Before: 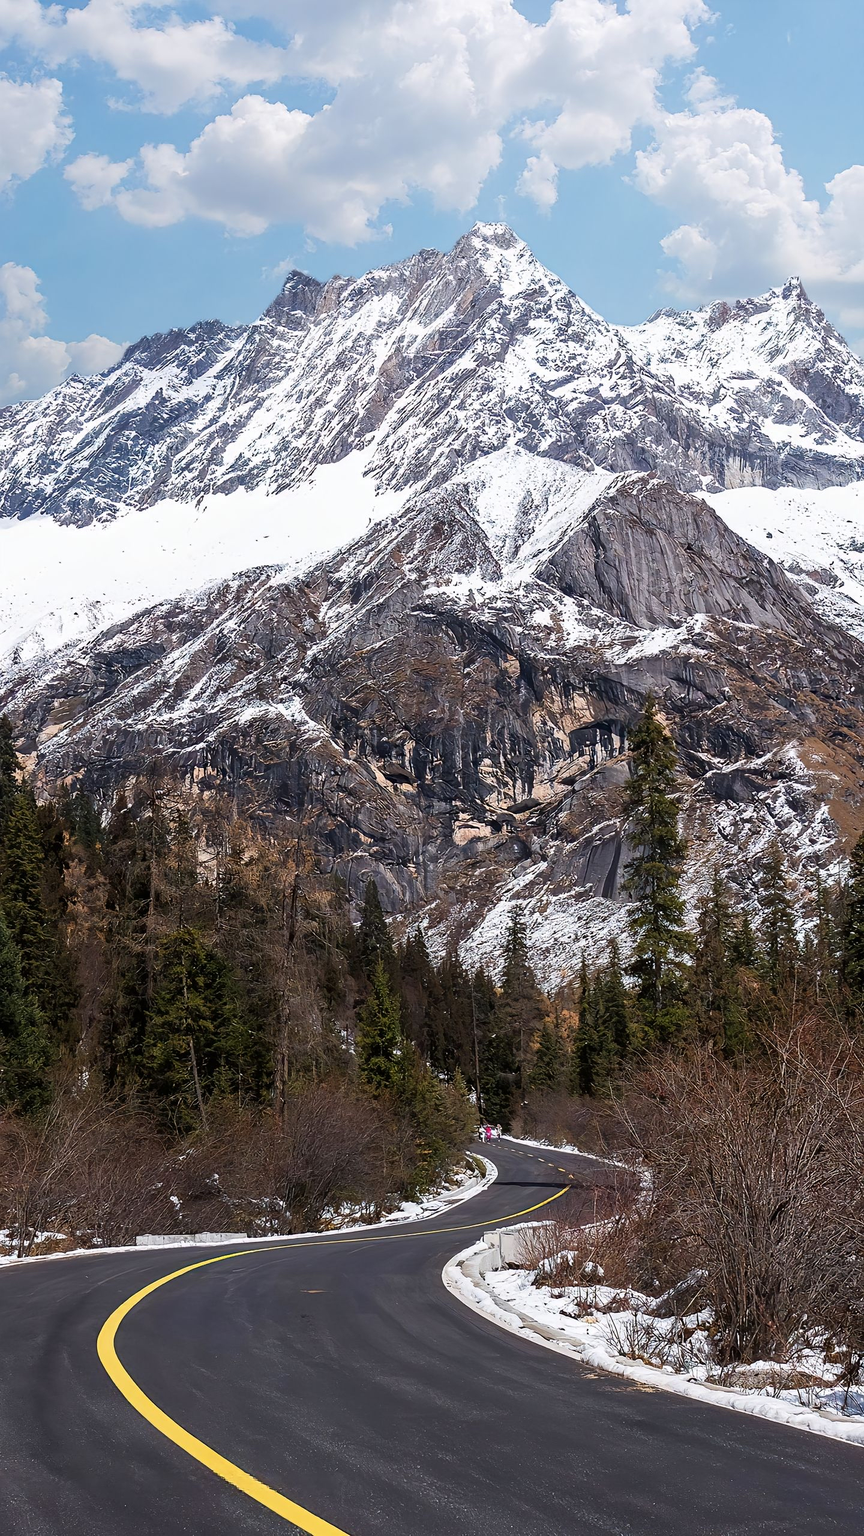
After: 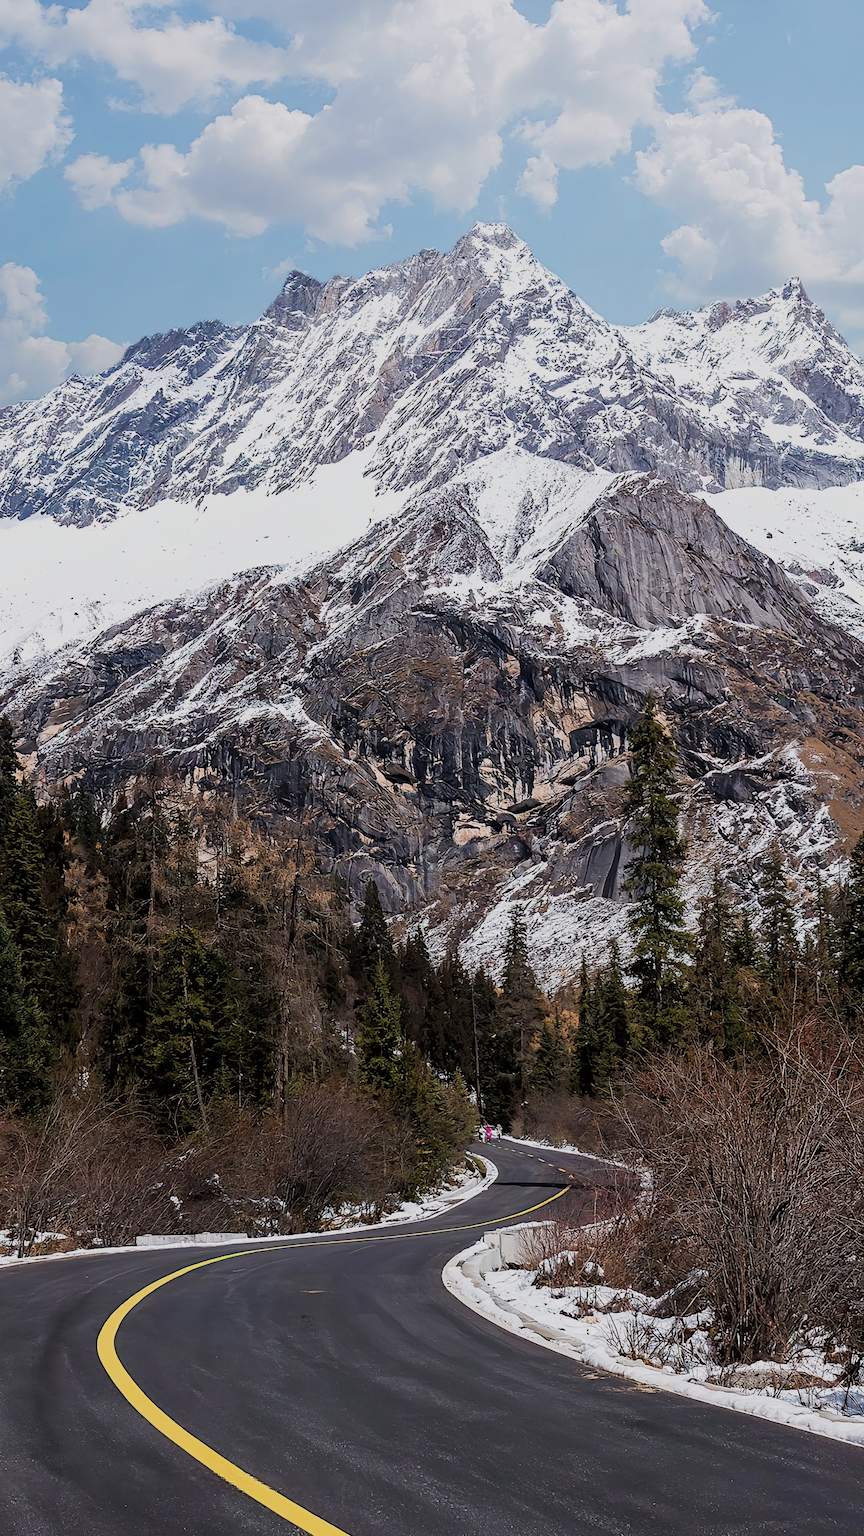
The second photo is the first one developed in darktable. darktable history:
filmic rgb: black relative exposure -7.99 EV, white relative exposure 3.86 EV, hardness 4.3
